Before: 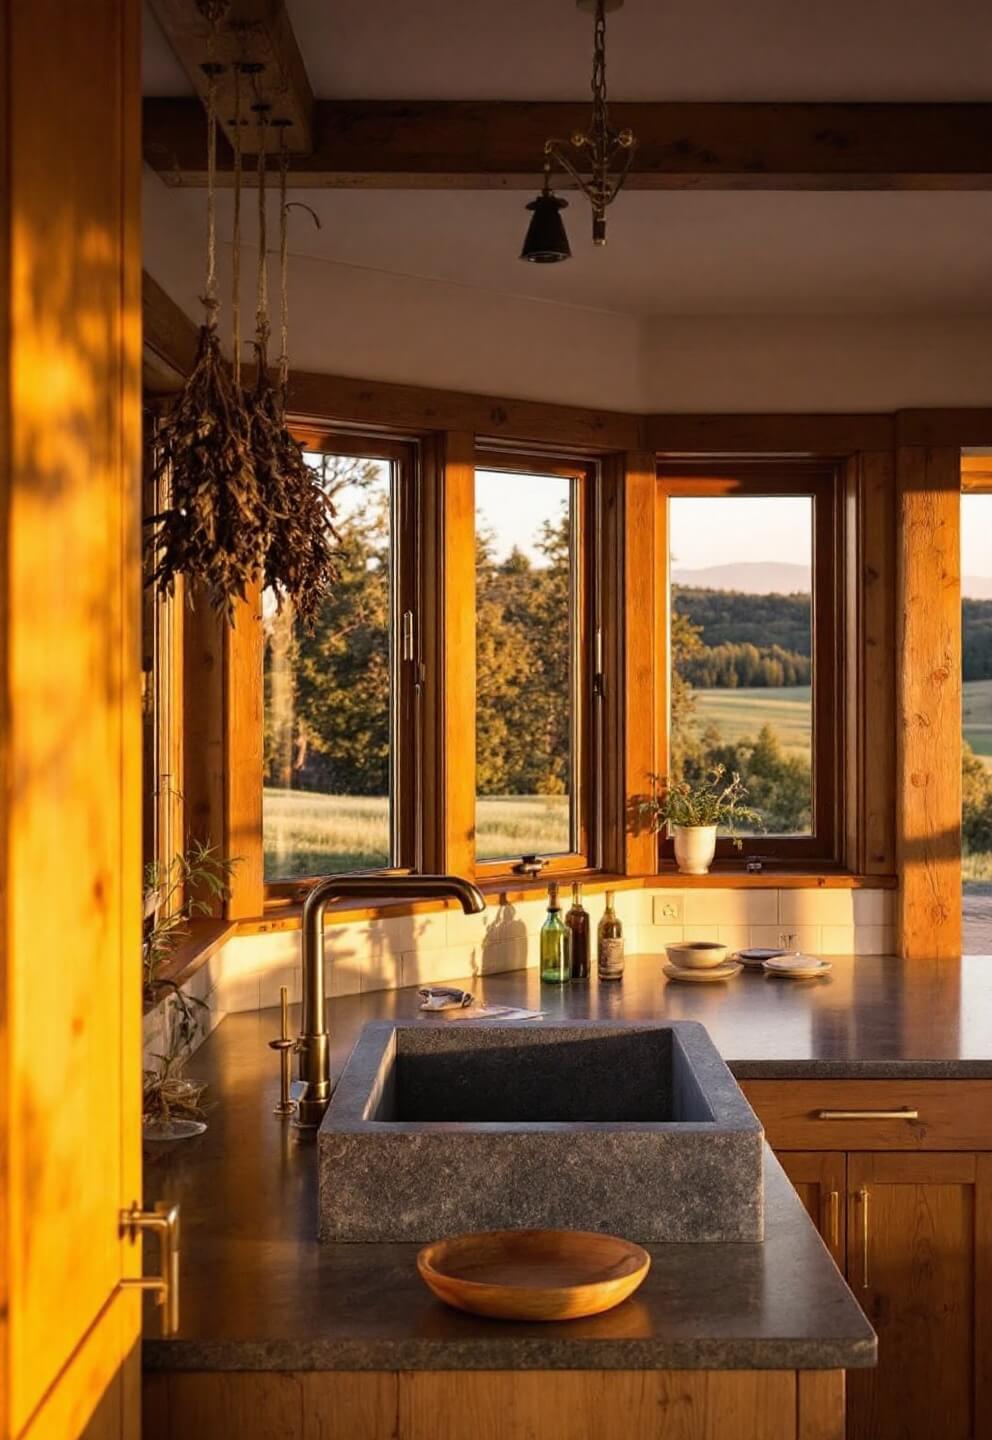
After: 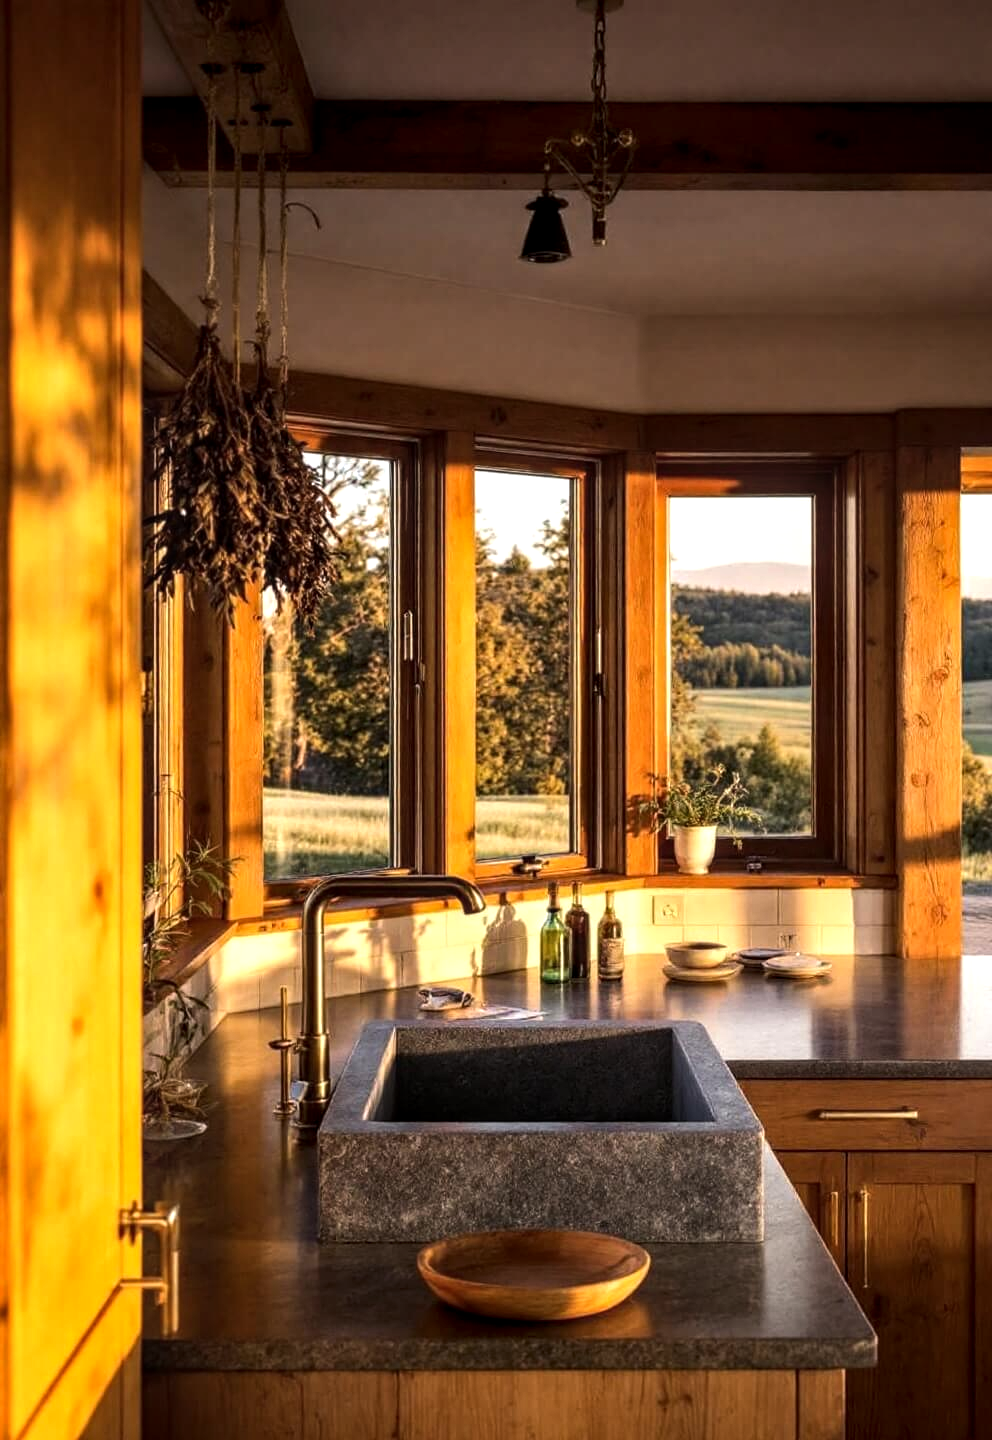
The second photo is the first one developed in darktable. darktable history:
local contrast: detail 130%
tone equalizer: -8 EV -0.417 EV, -7 EV -0.389 EV, -6 EV -0.333 EV, -5 EV -0.222 EV, -3 EV 0.222 EV, -2 EV 0.333 EV, -1 EV 0.389 EV, +0 EV 0.417 EV, edges refinement/feathering 500, mask exposure compensation -1.57 EV, preserve details no
